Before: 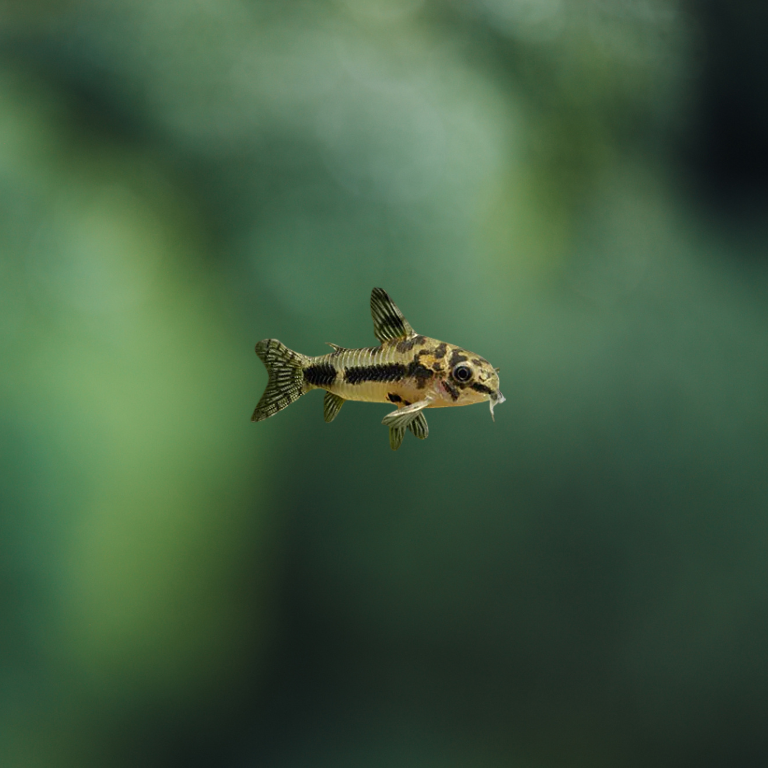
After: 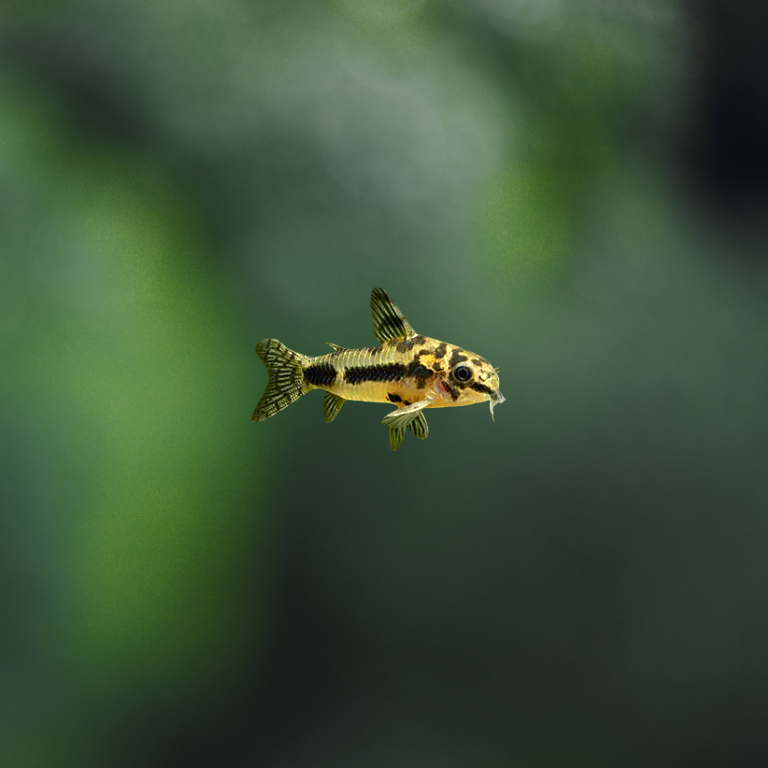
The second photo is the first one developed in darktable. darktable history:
color zones: curves: ch0 [(0.004, 0.305) (0.261, 0.623) (0.389, 0.399) (0.708, 0.571) (0.947, 0.34)]; ch1 [(0.025, 0.645) (0.229, 0.584) (0.326, 0.551) (0.484, 0.262) (0.757, 0.643)], mix 32.98%
contrast brightness saturation: saturation 0.175
